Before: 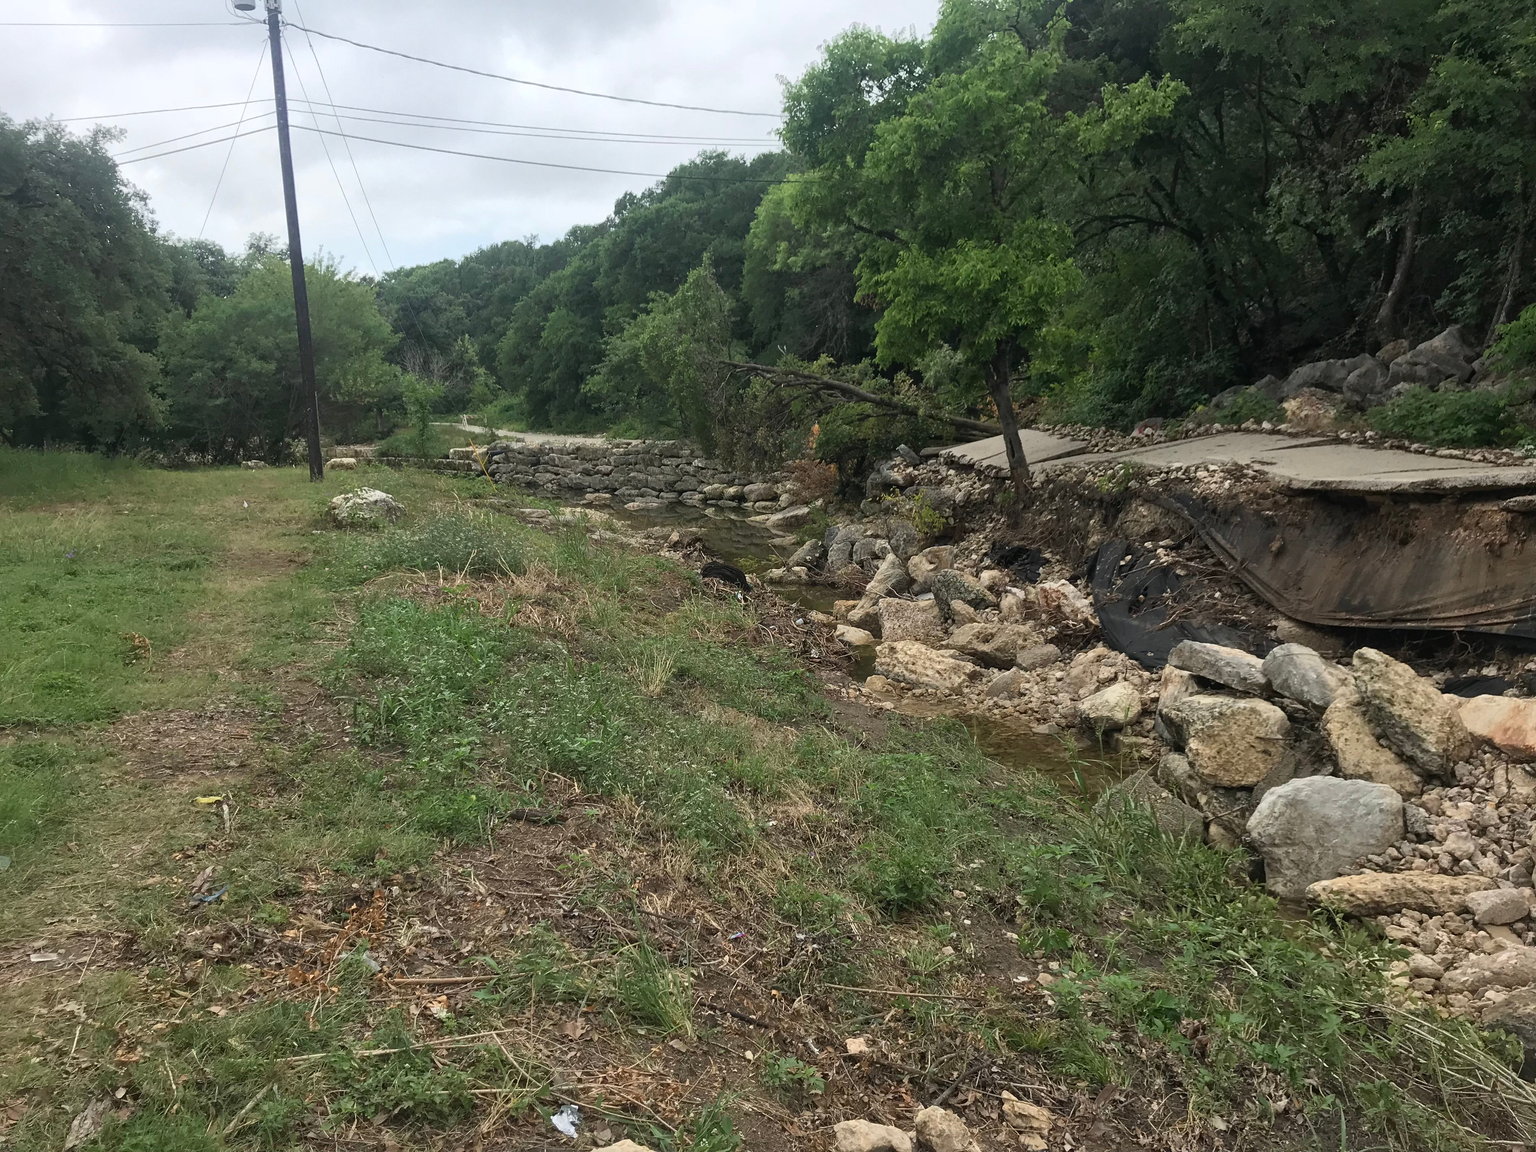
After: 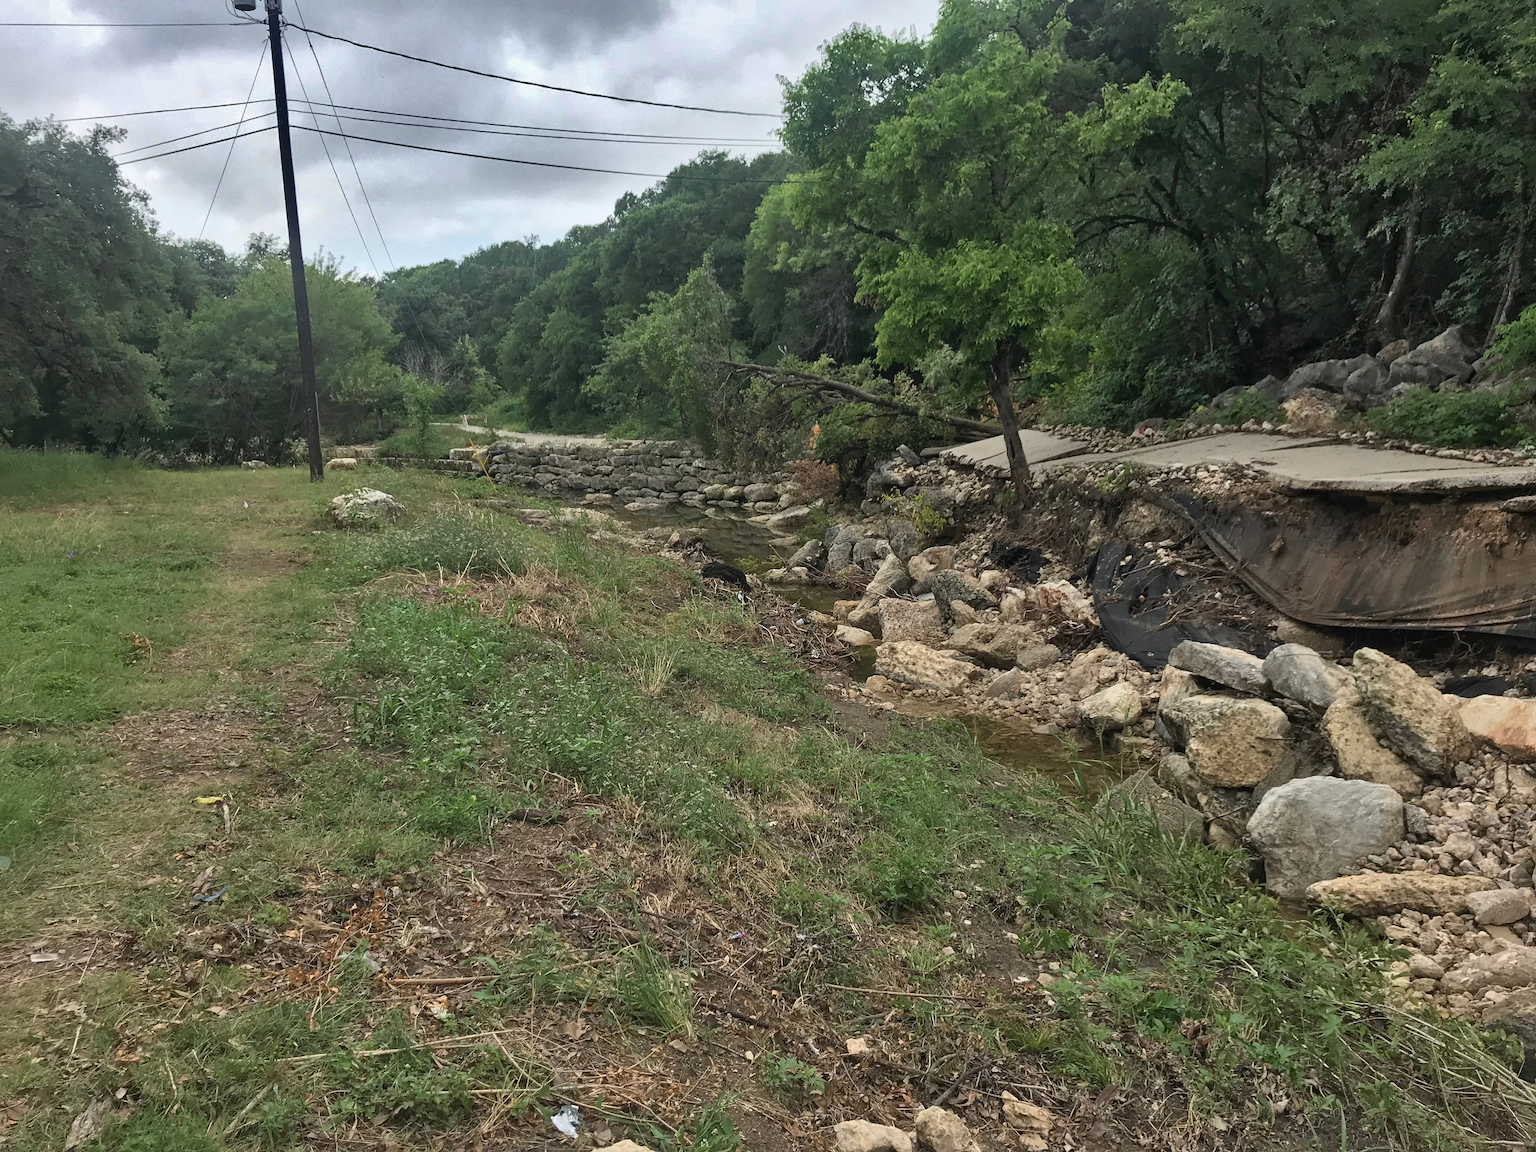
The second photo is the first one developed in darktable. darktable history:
shadows and highlights: radius 109.27, shadows 40.59, highlights -71.91, low approximation 0.01, soften with gaussian
